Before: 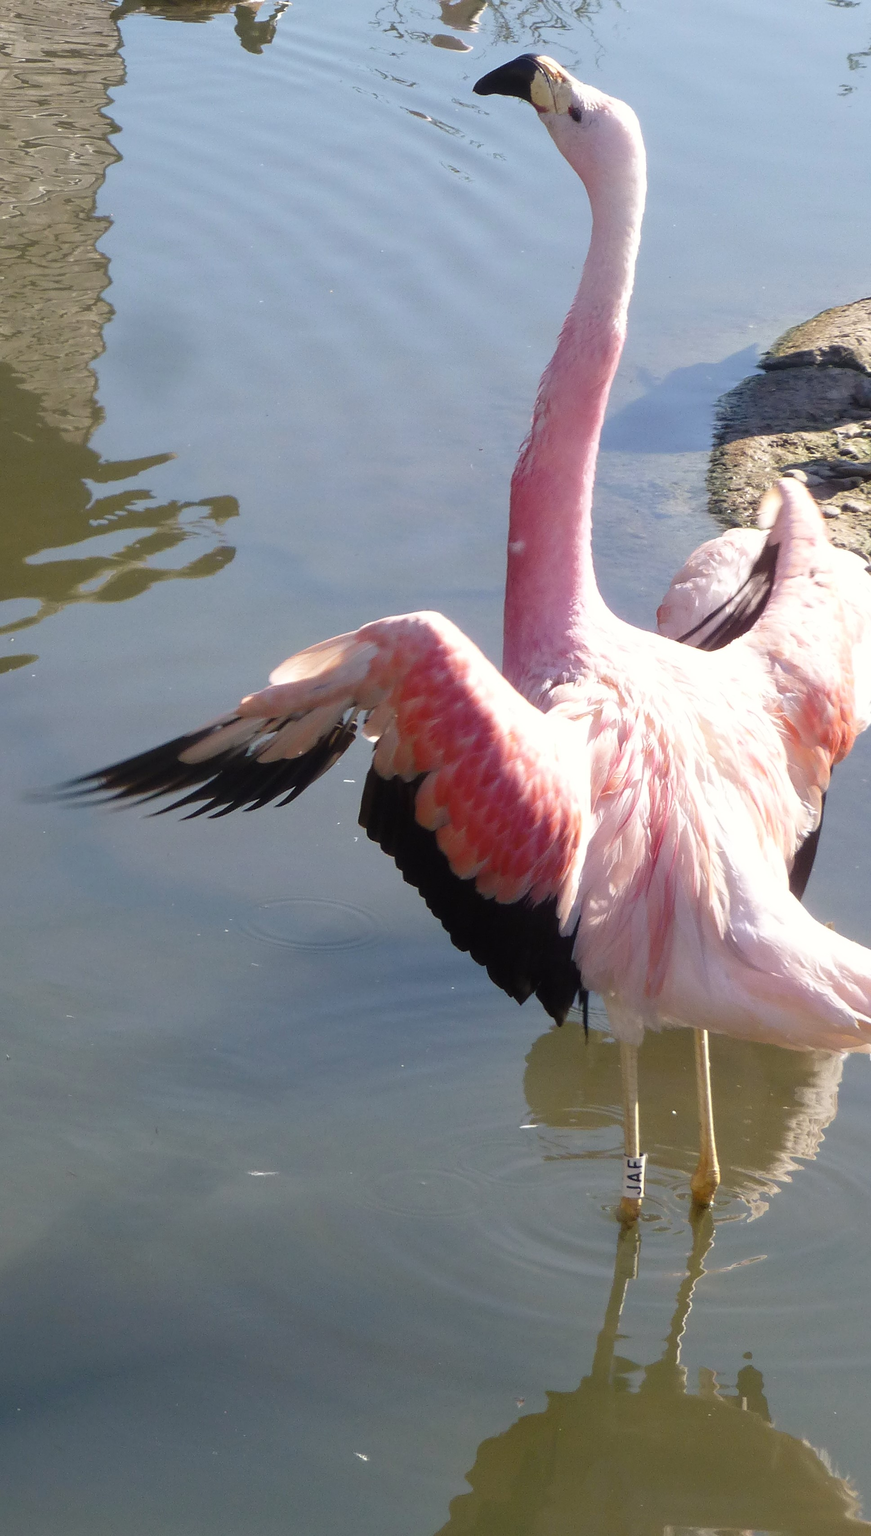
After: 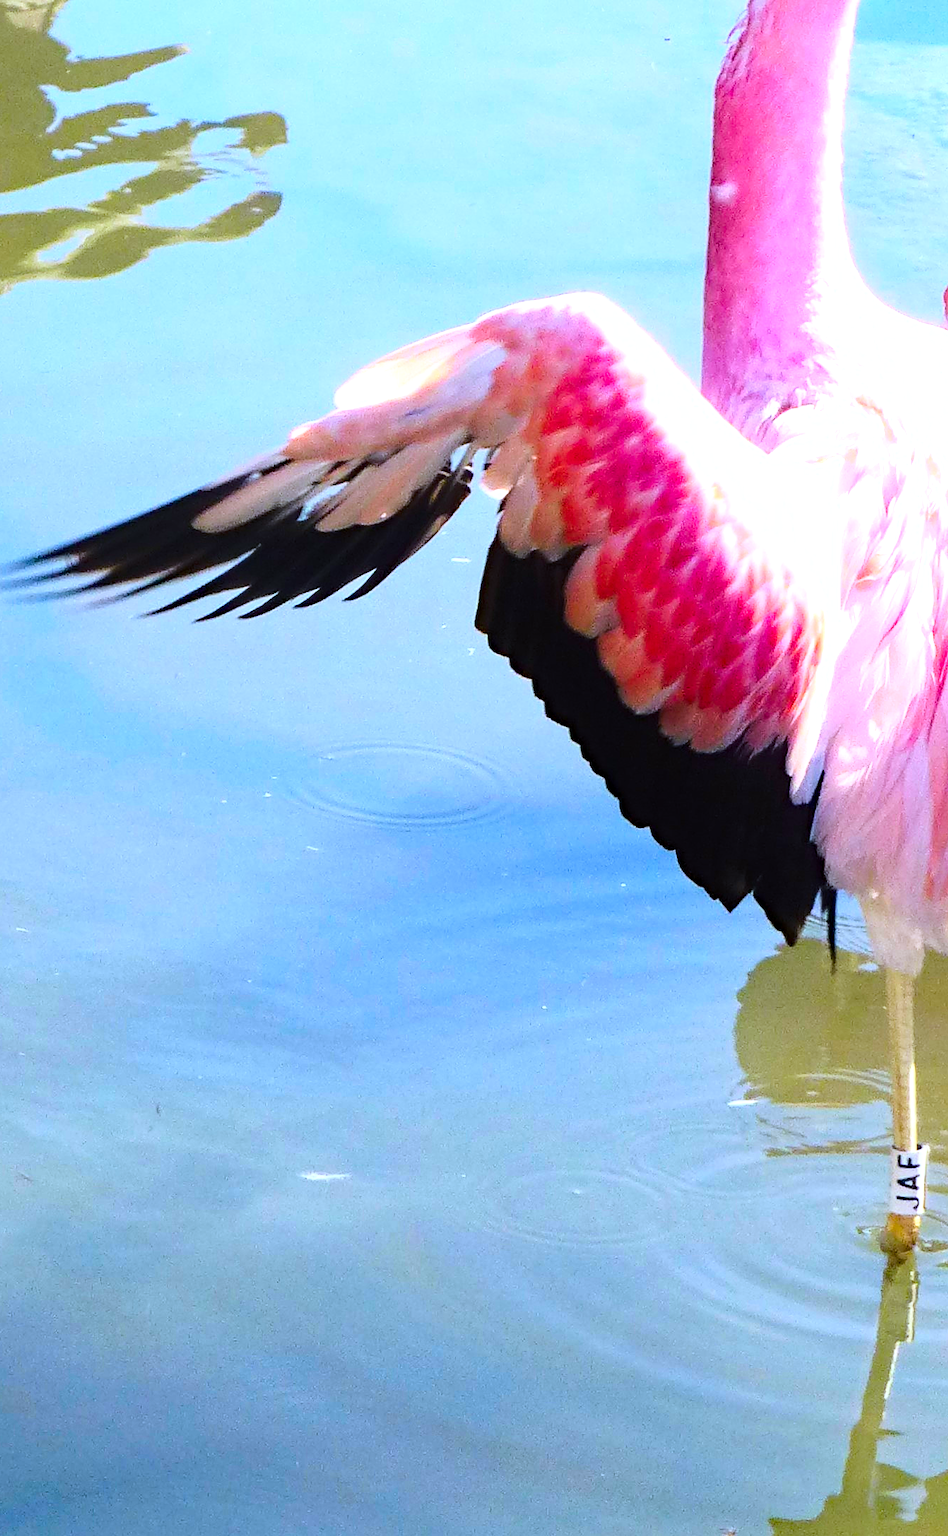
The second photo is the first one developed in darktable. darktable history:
white balance: red 0.926, green 1.003, blue 1.133
exposure: black level correction 0, exposure 0.7 EV, compensate exposure bias true, compensate highlight preservation false
contrast brightness saturation: brightness -0.02, saturation 0.35
base curve: curves: ch0 [(0, 0) (0.028, 0.03) (0.121, 0.232) (0.46, 0.748) (0.859, 0.968) (1, 1)]
haze removal: strength 0.29, distance 0.25, compatibility mode true, adaptive false
tone equalizer: -8 EV -0.417 EV, -7 EV -0.389 EV, -6 EV -0.333 EV, -5 EV -0.222 EV, -3 EV 0.222 EV, -2 EV 0.333 EV, -1 EV 0.389 EV, +0 EV 0.417 EV, edges refinement/feathering 500, mask exposure compensation -1.57 EV, preserve details no
crop: left 6.488%, top 27.668%, right 24.183%, bottom 8.656%
